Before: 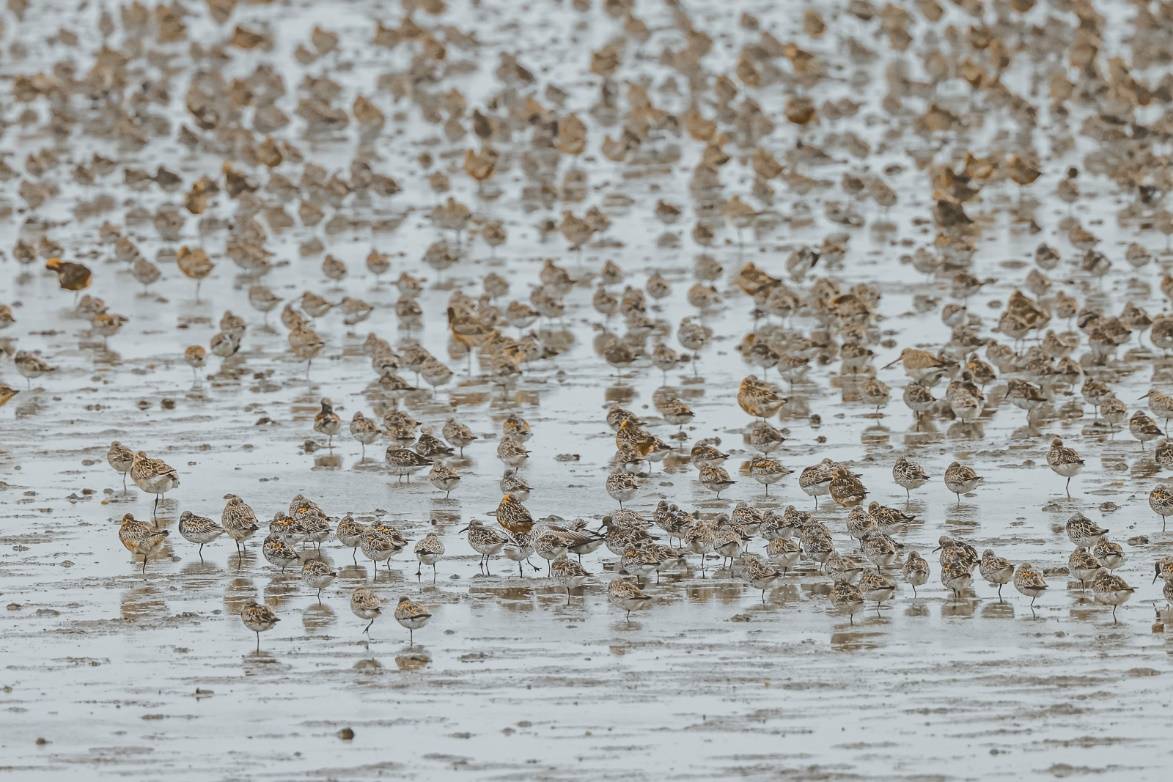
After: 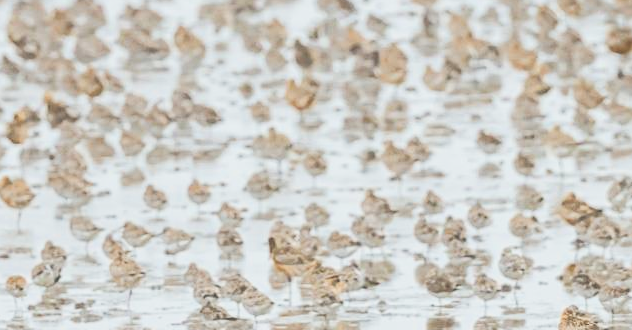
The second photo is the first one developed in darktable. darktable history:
sharpen: amount 0.2
crop: left 15.306%, top 9.065%, right 30.789%, bottom 48.638%
white balance: emerald 1
haze removal: strength -0.09, adaptive false
color zones: curves: ch2 [(0, 0.5) (0.143, 0.5) (0.286, 0.489) (0.415, 0.421) (0.571, 0.5) (0.714, 0.5) (0.857, 0.5) (1, 0.5)]
exposure: exposure 1.223 EV, compensate highlight preservation false
filmic rgb: hardness 4.17
